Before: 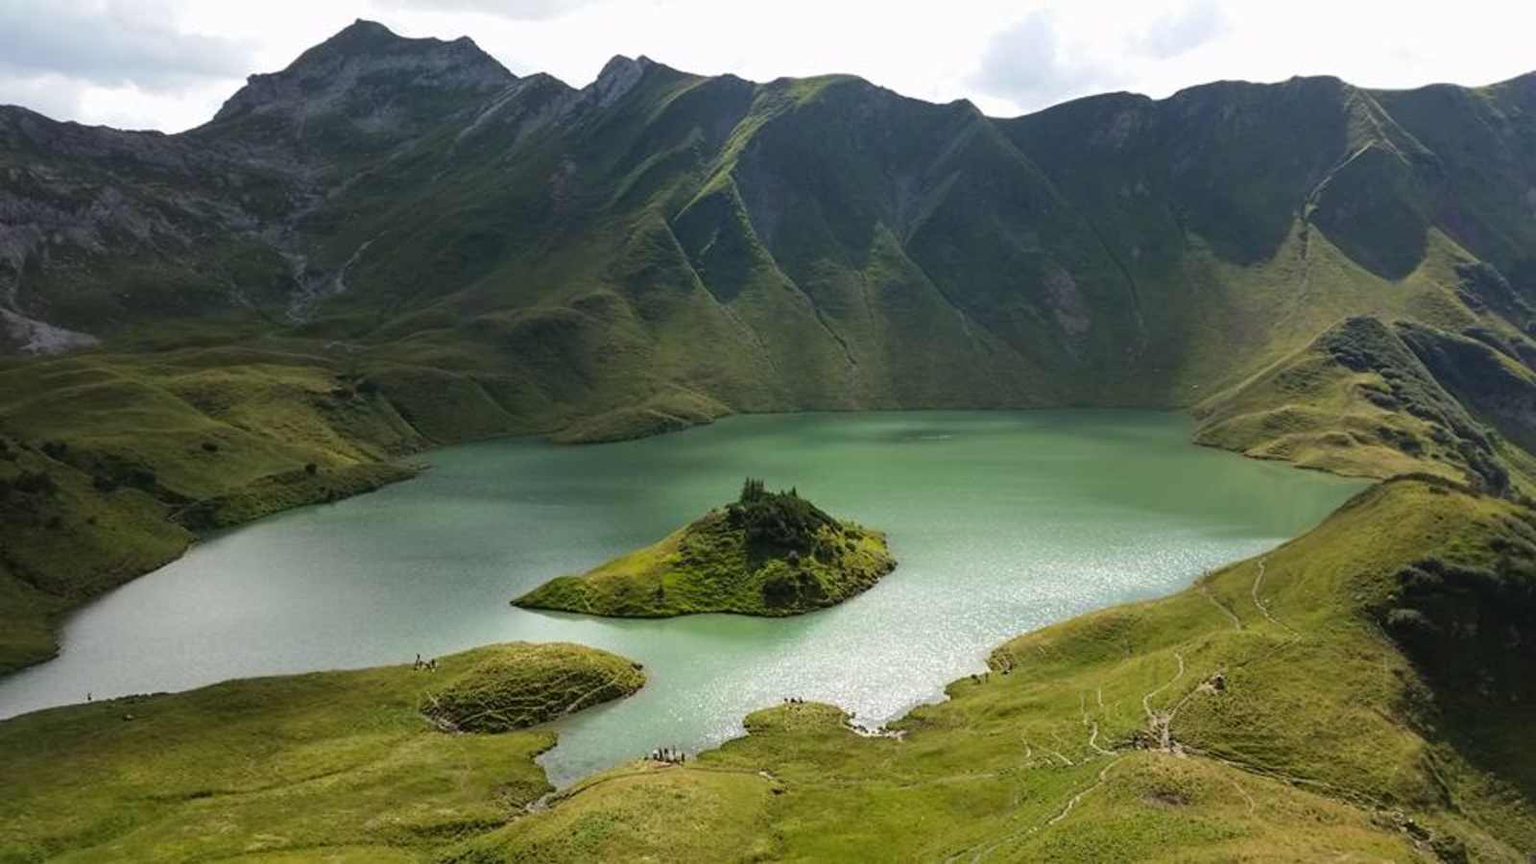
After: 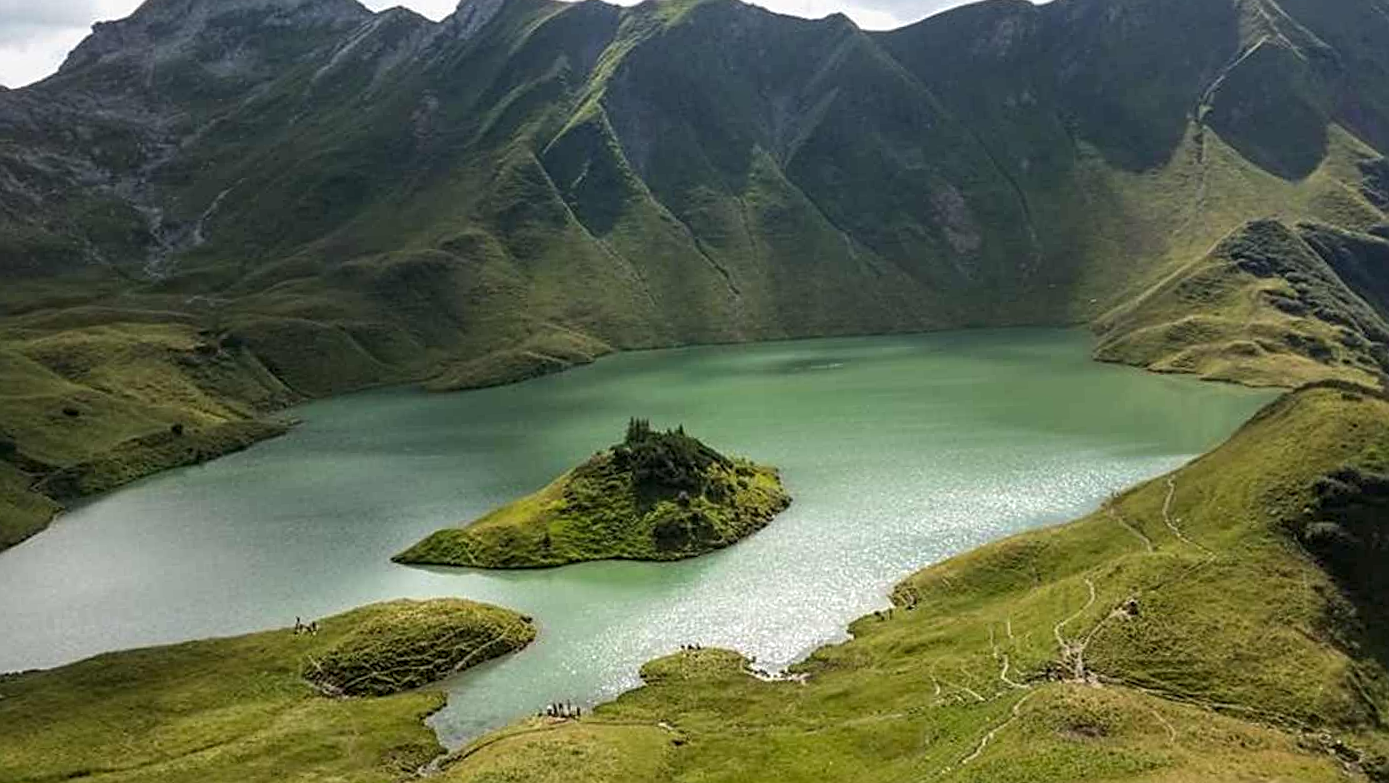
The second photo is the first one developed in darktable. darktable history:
sharpen: on, module defaults
crop and rotate: angle 2.69°, left 6.018%, top 5.714%
local contrast: on, module defaults
